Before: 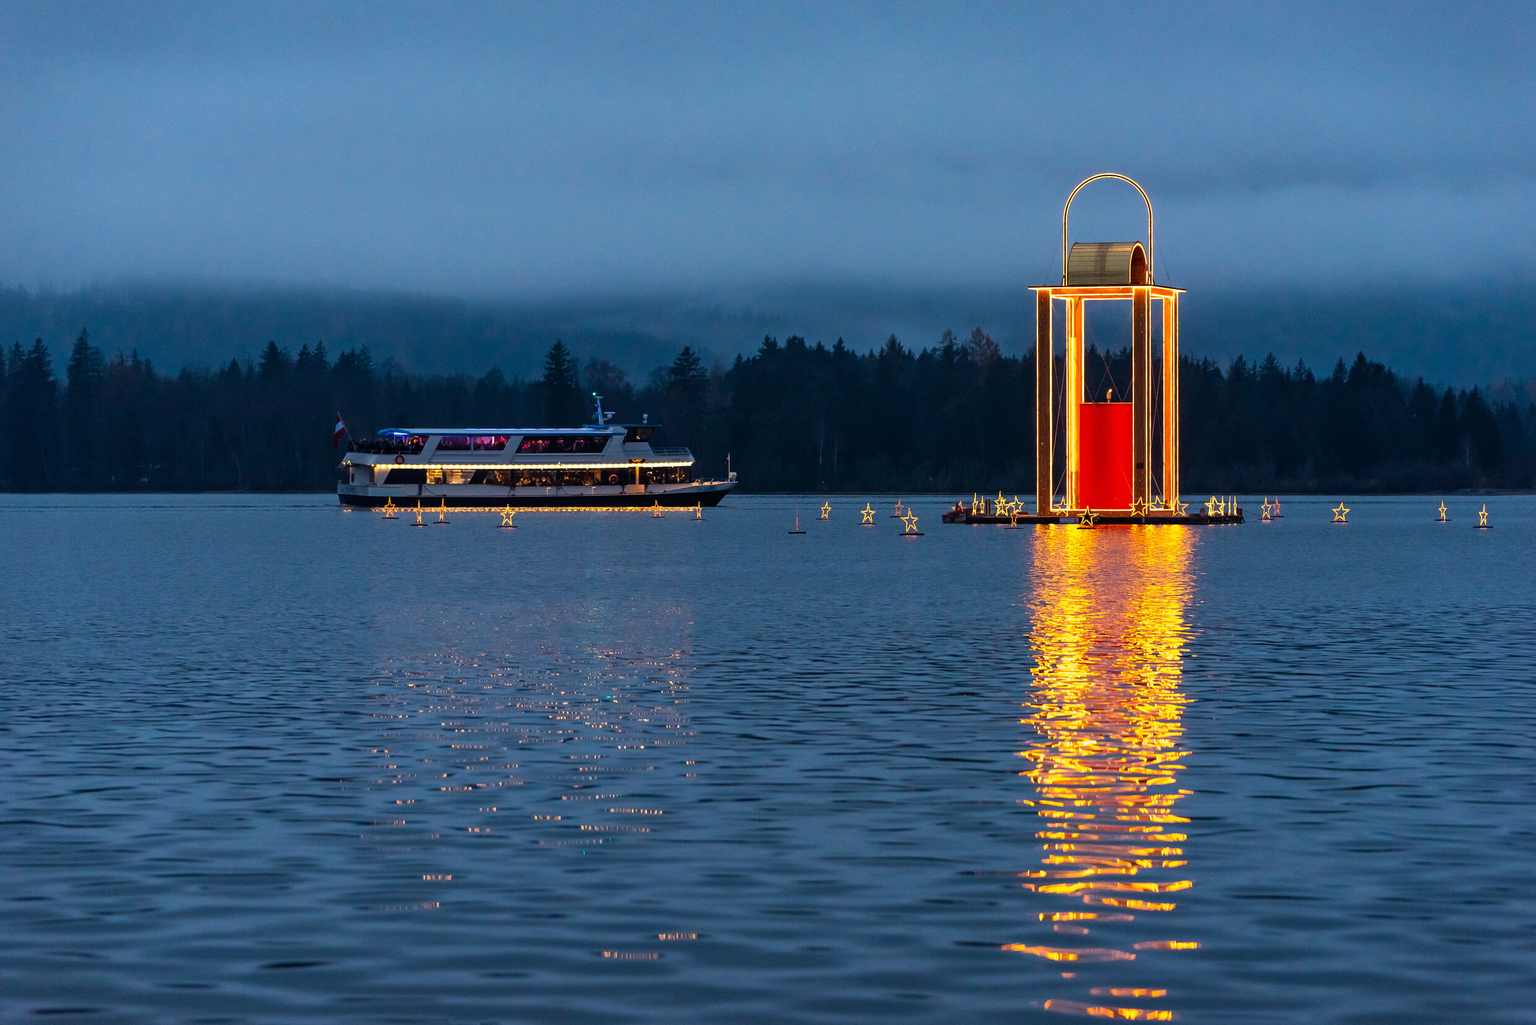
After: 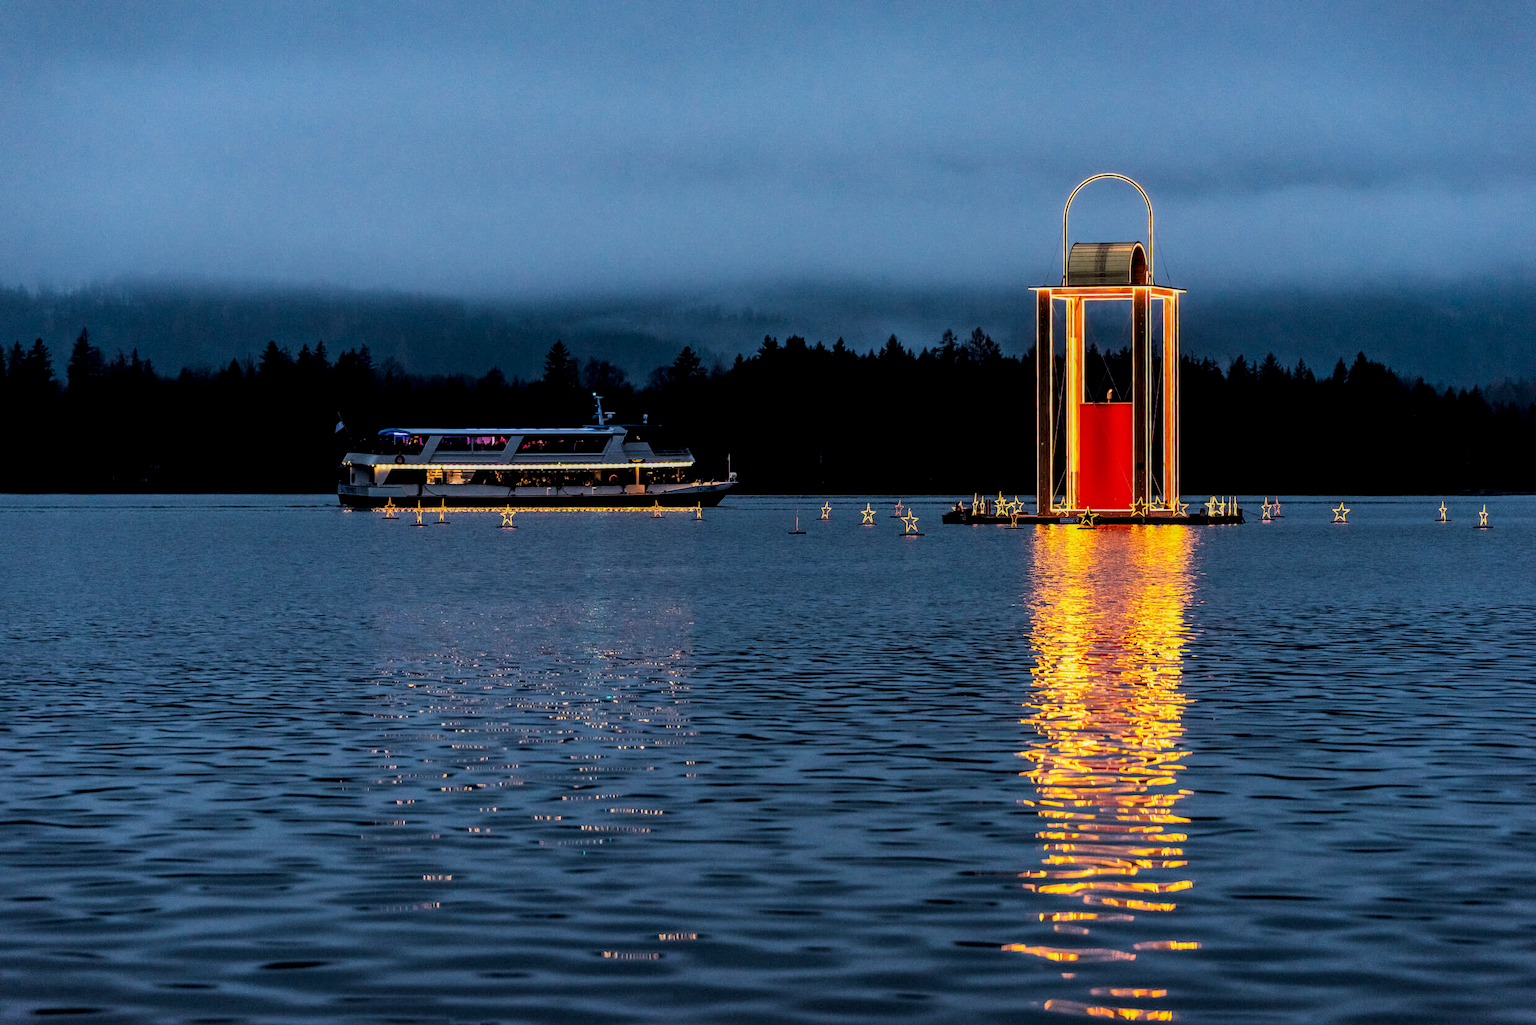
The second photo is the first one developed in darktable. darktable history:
local contrast: on, module defaults
filmic rgb: black relative exposure -5 EV, white relative exposure 3.5 EV, hardness 3.19, contrast 1.3, highlights saturation mix -50%
